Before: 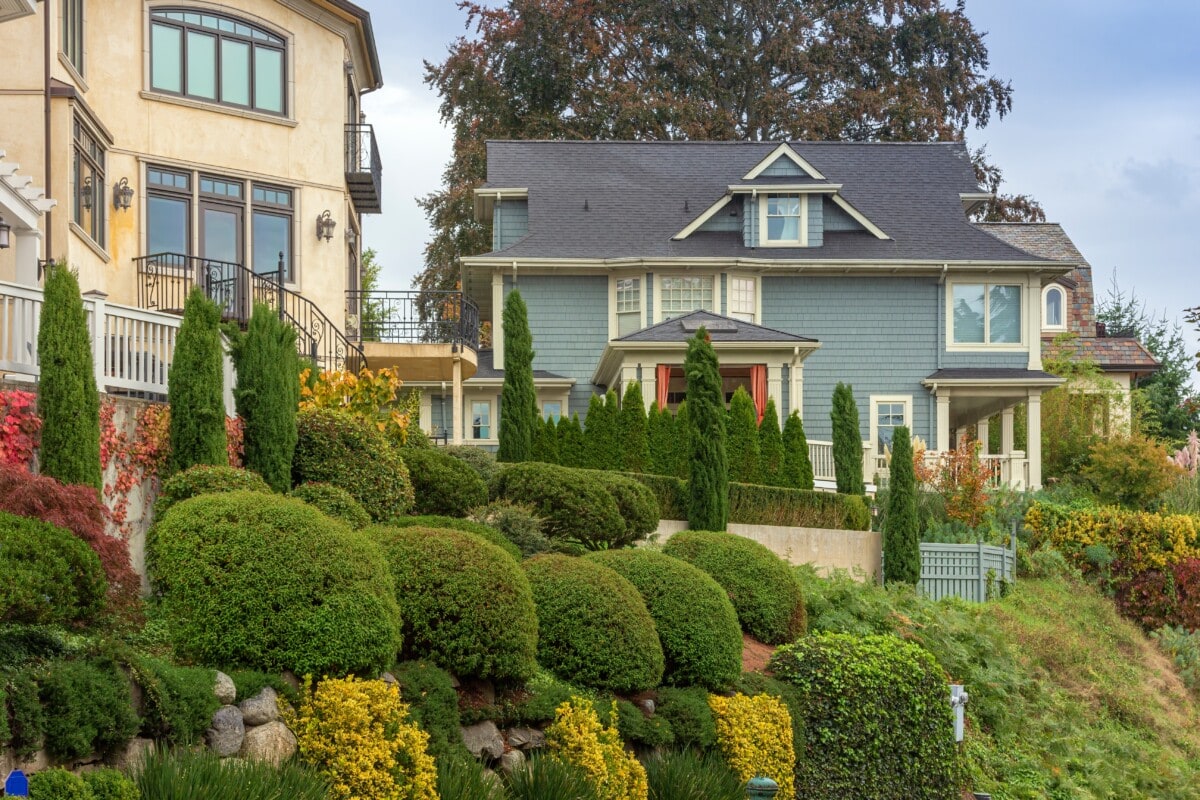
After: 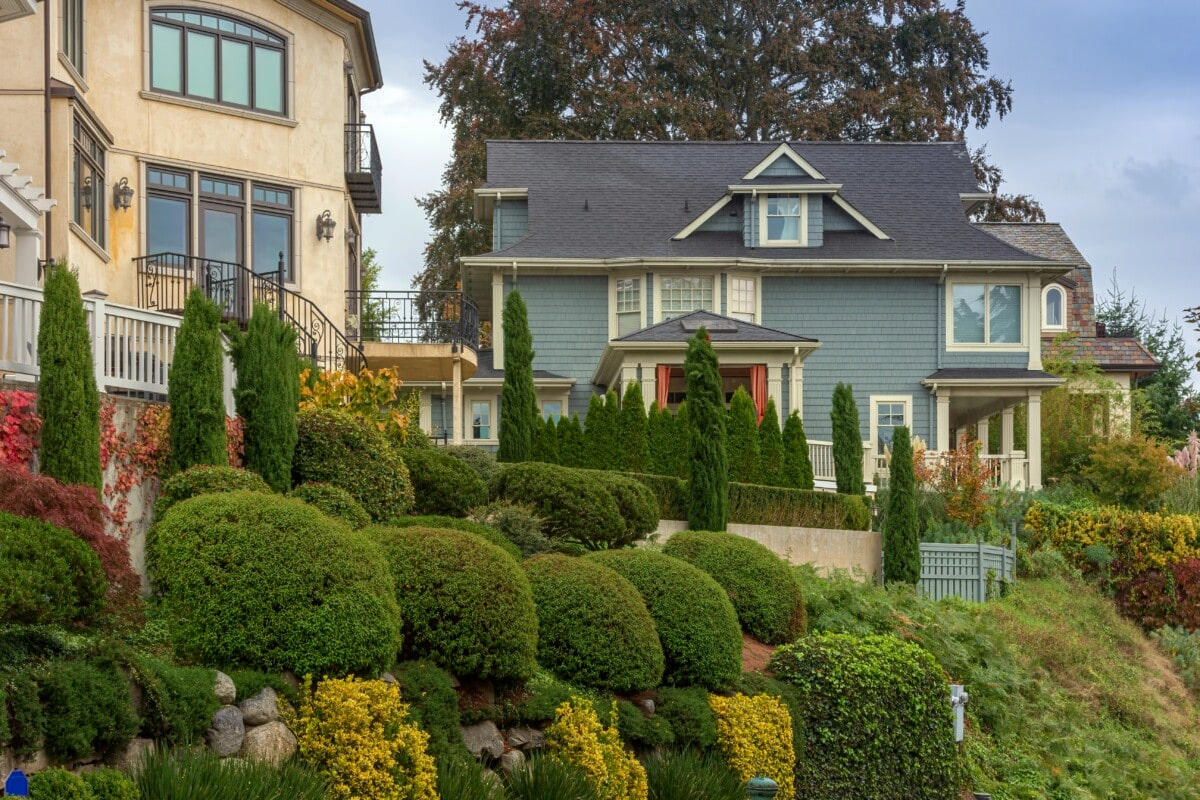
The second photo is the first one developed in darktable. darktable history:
contrast brightness saturation: contrast 0.035, brightness -0.037
base curve: curves: ch0 [(0, 0) (0.74, 0.67) (1, 1)], preserve colors none
